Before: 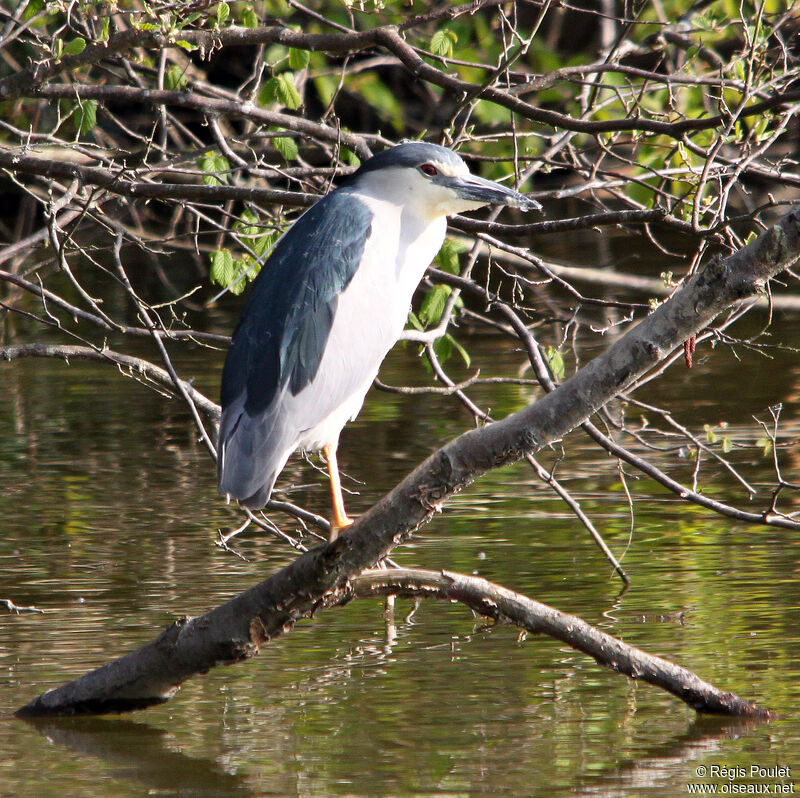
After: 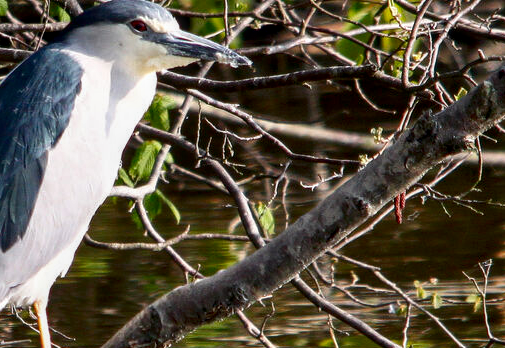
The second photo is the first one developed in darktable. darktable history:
contrast brightness saturation: contrast 0.068, brightness -0.152, saturation 0.106
crop: left 36.301%, top 18.057%, right 0.47%, bottom 38.233%
local contrast: on, module defaults
color zones: curves: ch0 [(0, 0.5) (0.143, 0.5) (0.286, 0.5) (0.429, 0.5) (0.571, 0.5) (0.714, 0.476) (0.857, 0.5) (1, 0.5)]; ch2 [(0, 0.5) (0.143, 0.5) (0.286, 0.5) (0.429, 0.5) (0.571, 0.5) (0.714, 0.487) (0.857, 0.5) (1, 0.5)], mix 26.64%
